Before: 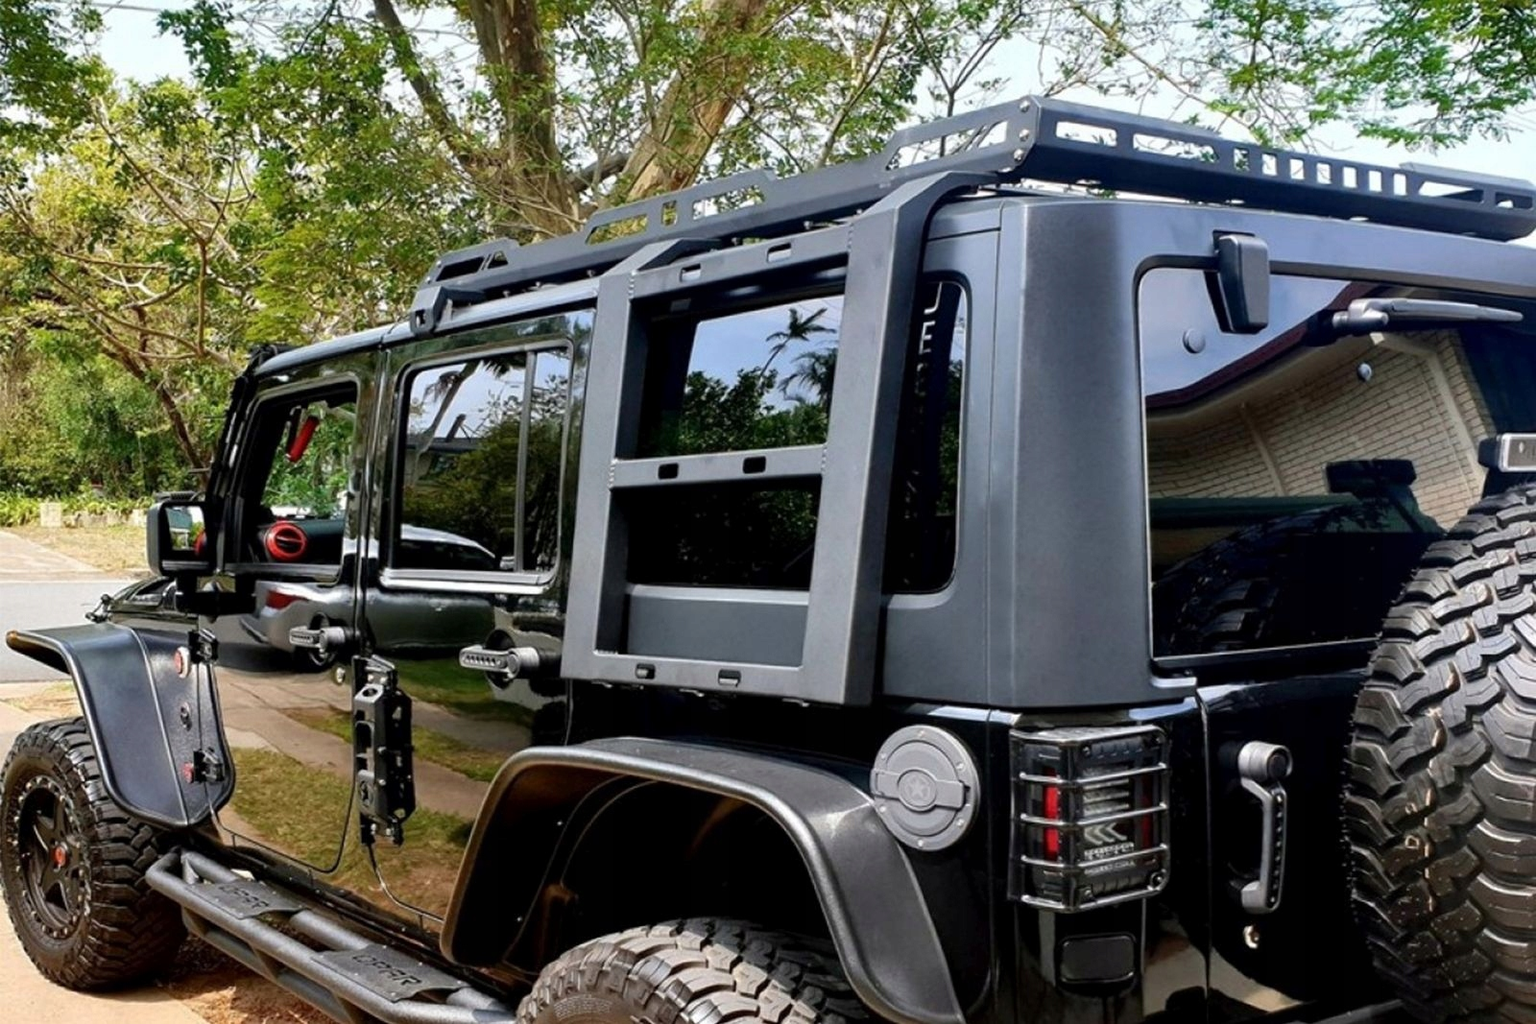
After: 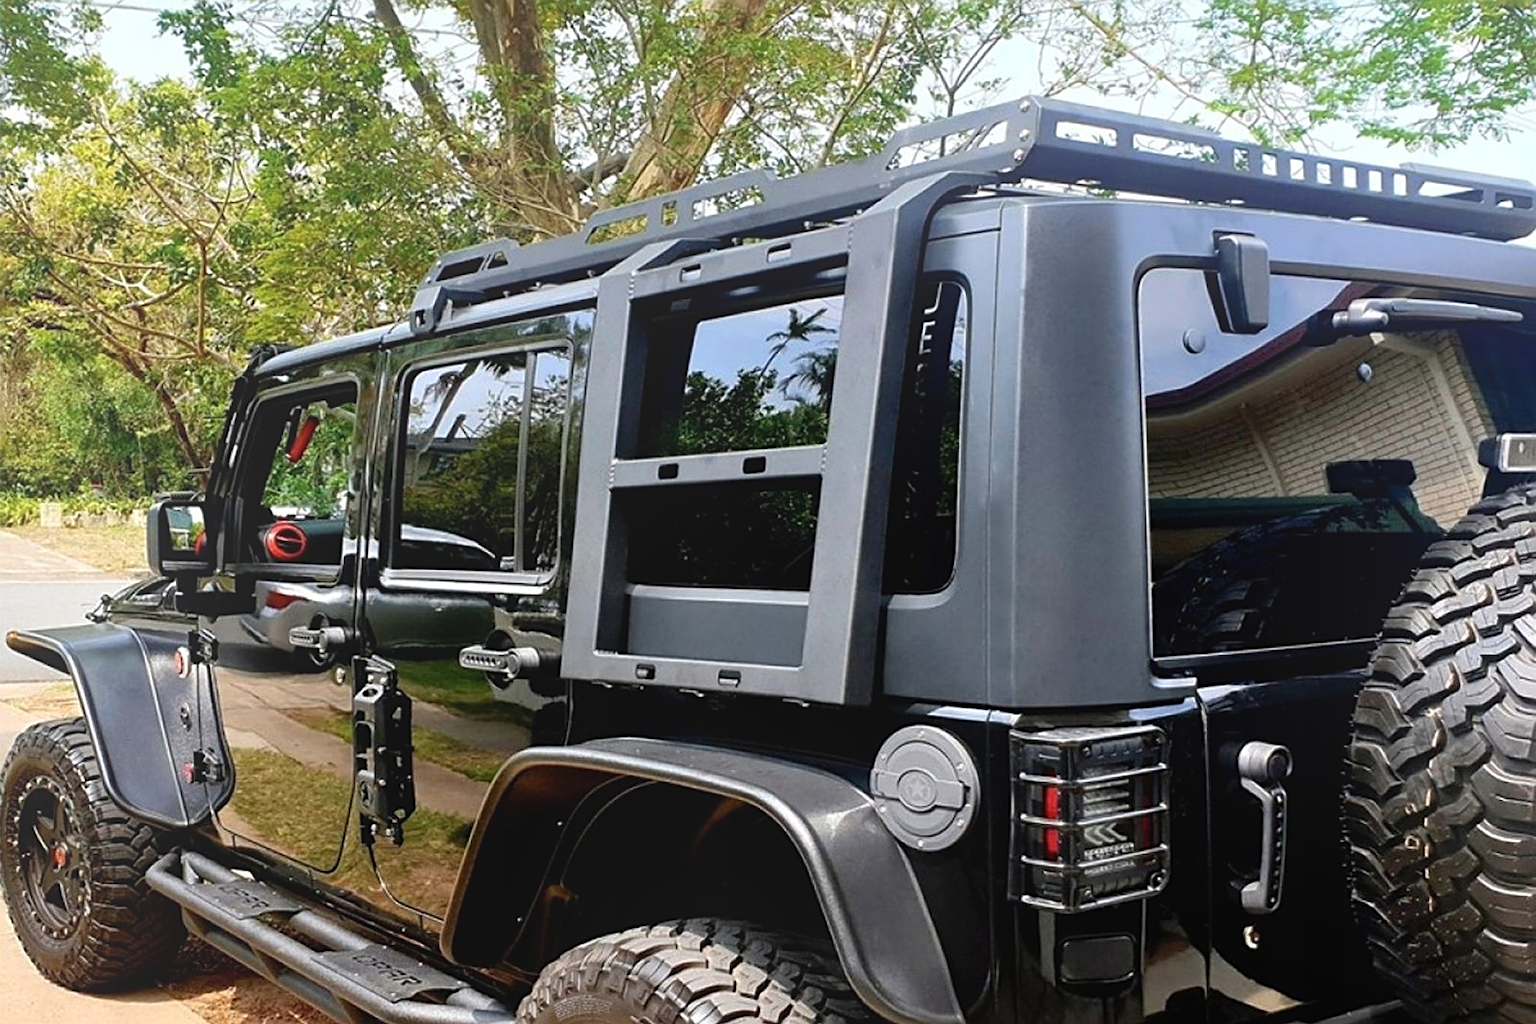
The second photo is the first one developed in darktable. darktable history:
bloom: size 38%, threshold 95%, strength 30%
sharpen: on, module defaults
